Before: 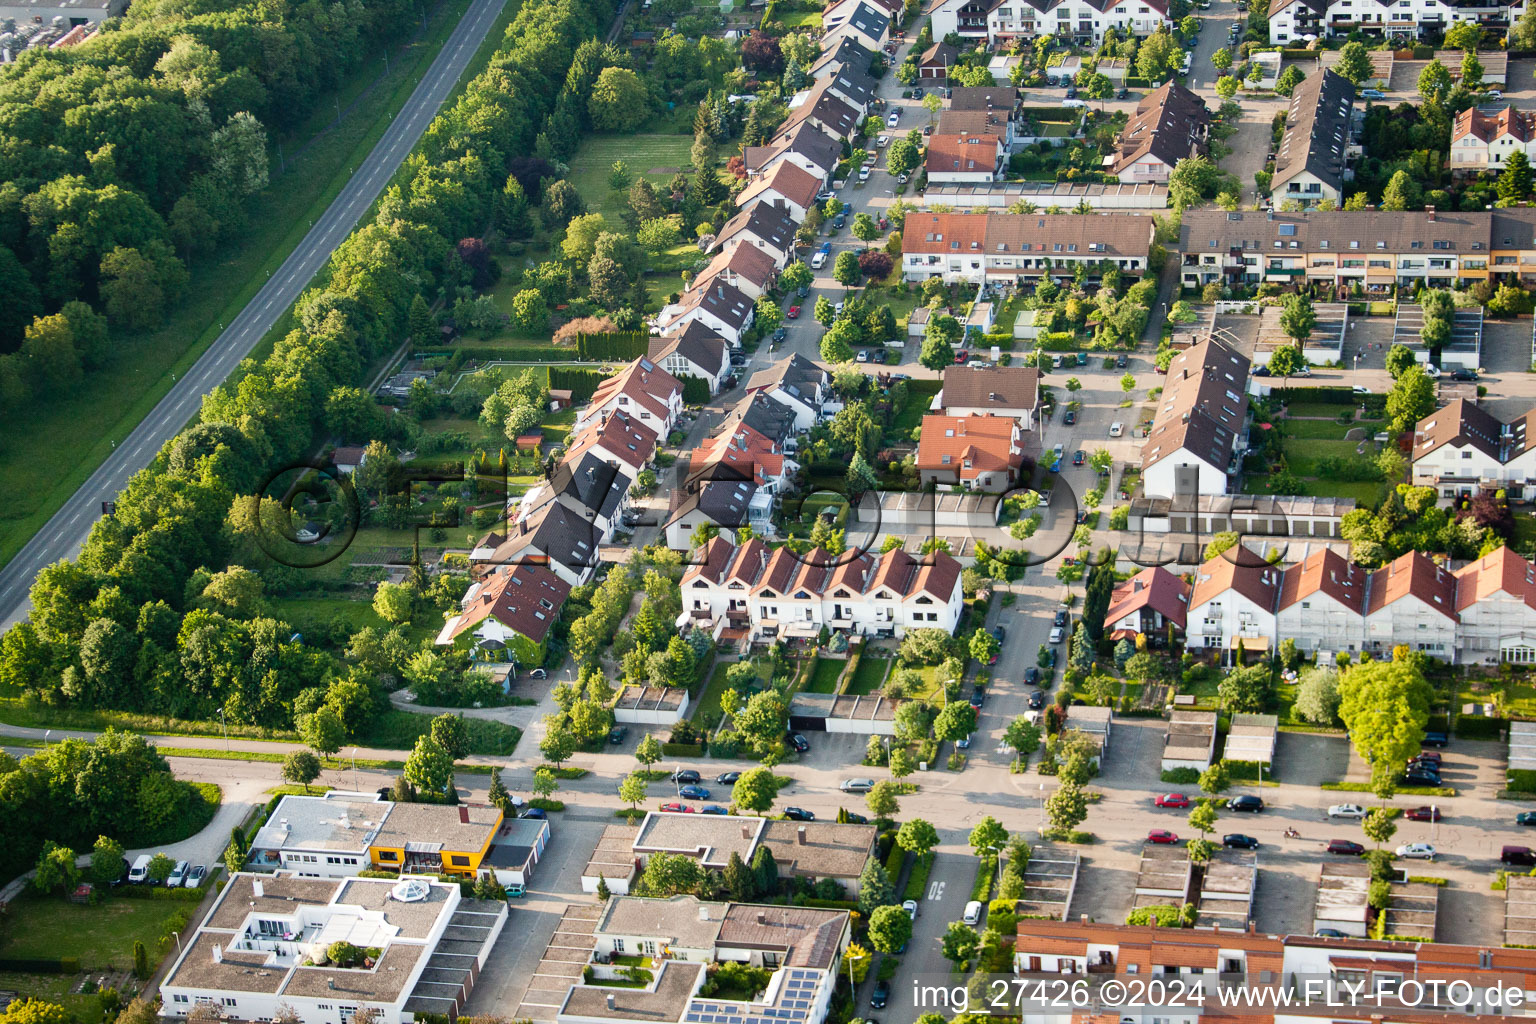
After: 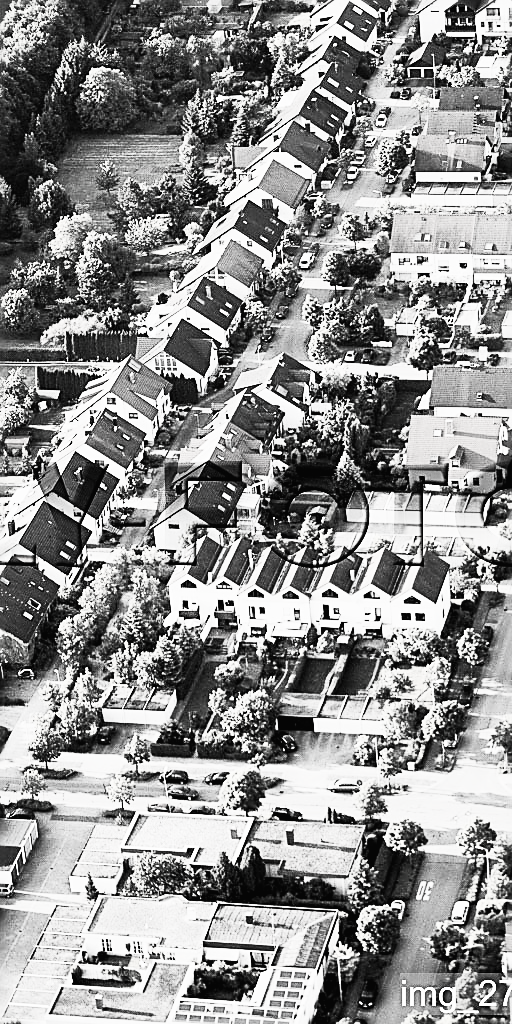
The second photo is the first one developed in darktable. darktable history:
crop: left 33.349%, right 33.254%
contrast brightness saturation: contrast 0.519, brightness 0.472, saturation -0.983
sharpen: amount 0.91
filmic rgb: black relative exposure -5.02 EV, white relative exposure 3.51 EV, threshold 5.99 EV, hardness 3.19, contrast 1.3, highlights saturation mix -49.01%, enable highlight reconstruction true
